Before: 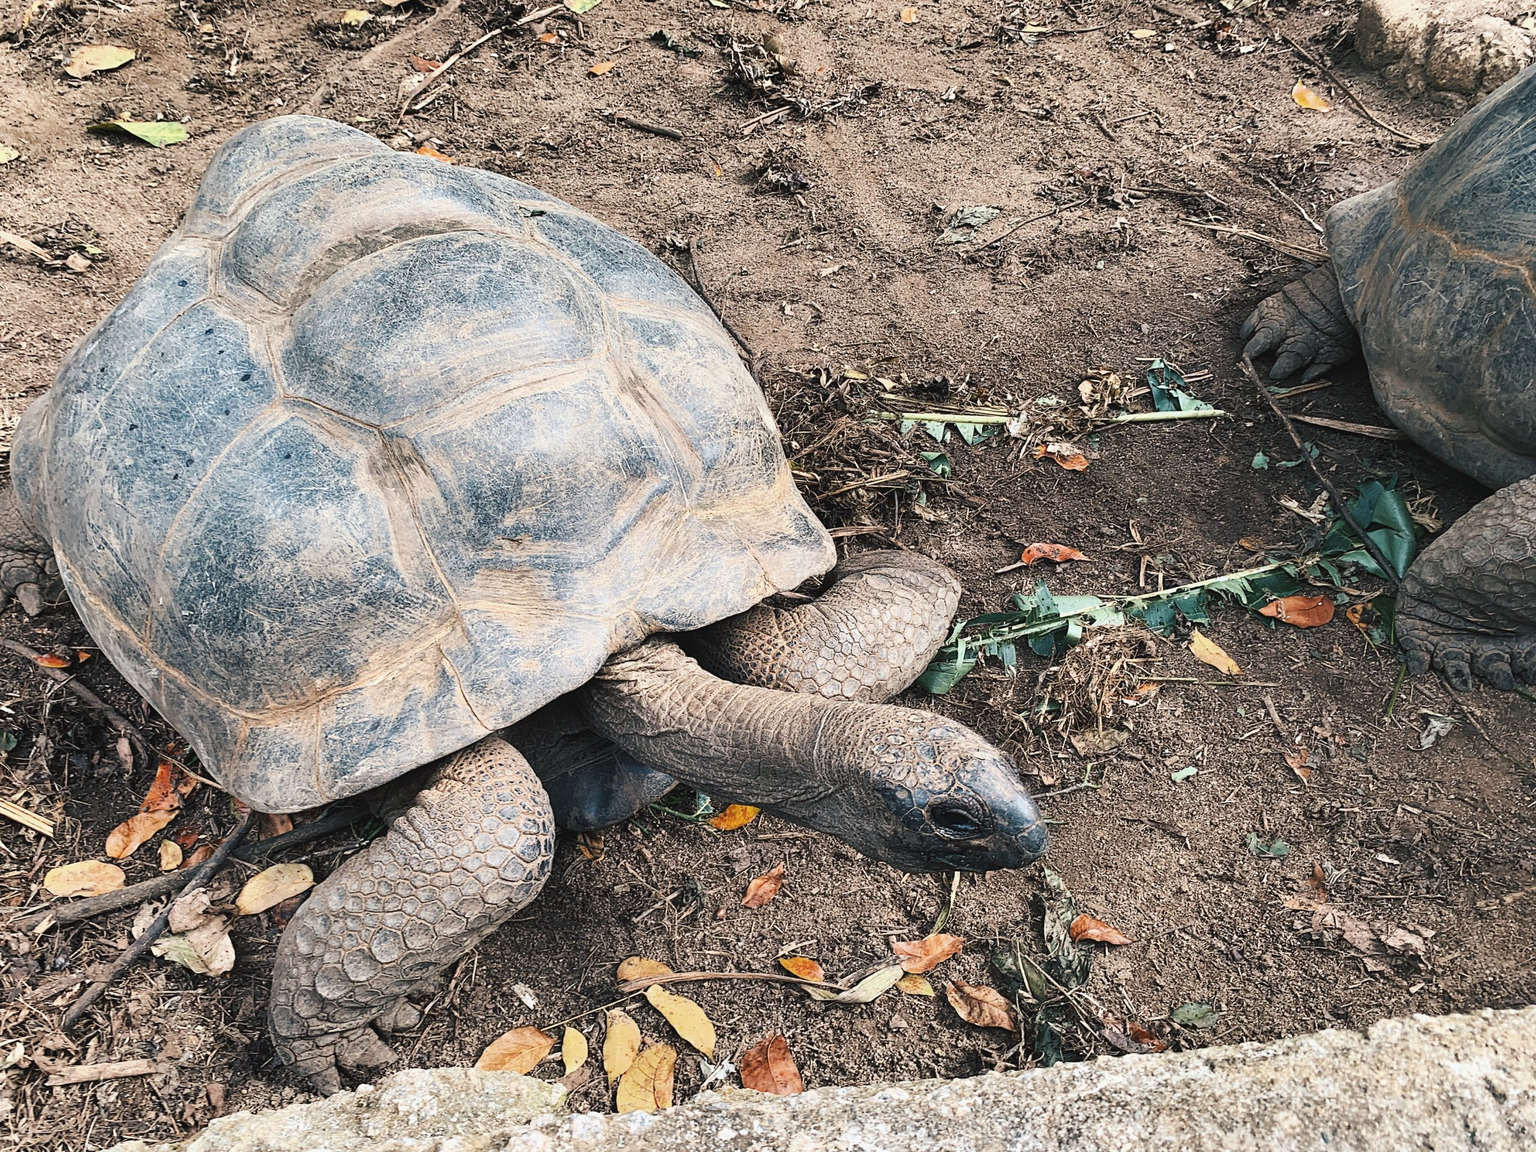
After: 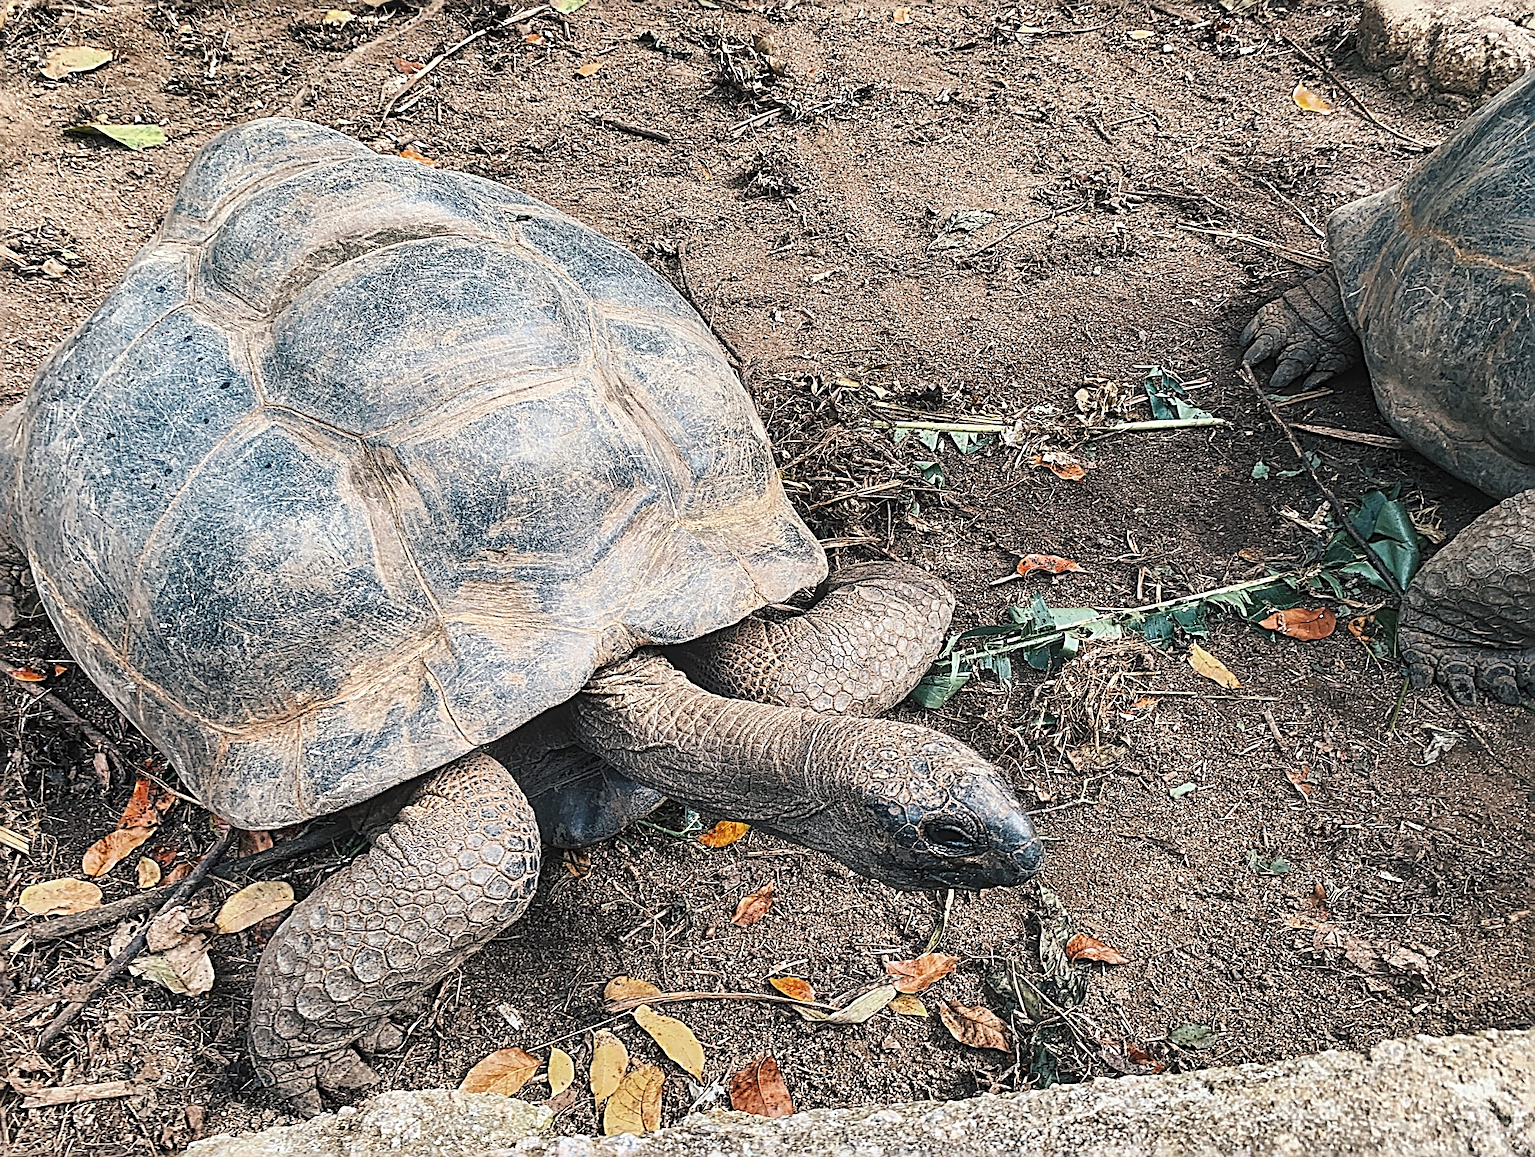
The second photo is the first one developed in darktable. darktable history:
crop: left 1.678%, right 0.282%, bottom 1.482%
local contrast: on, module defaults
sharpen: radius 3.685, amount 0.932
